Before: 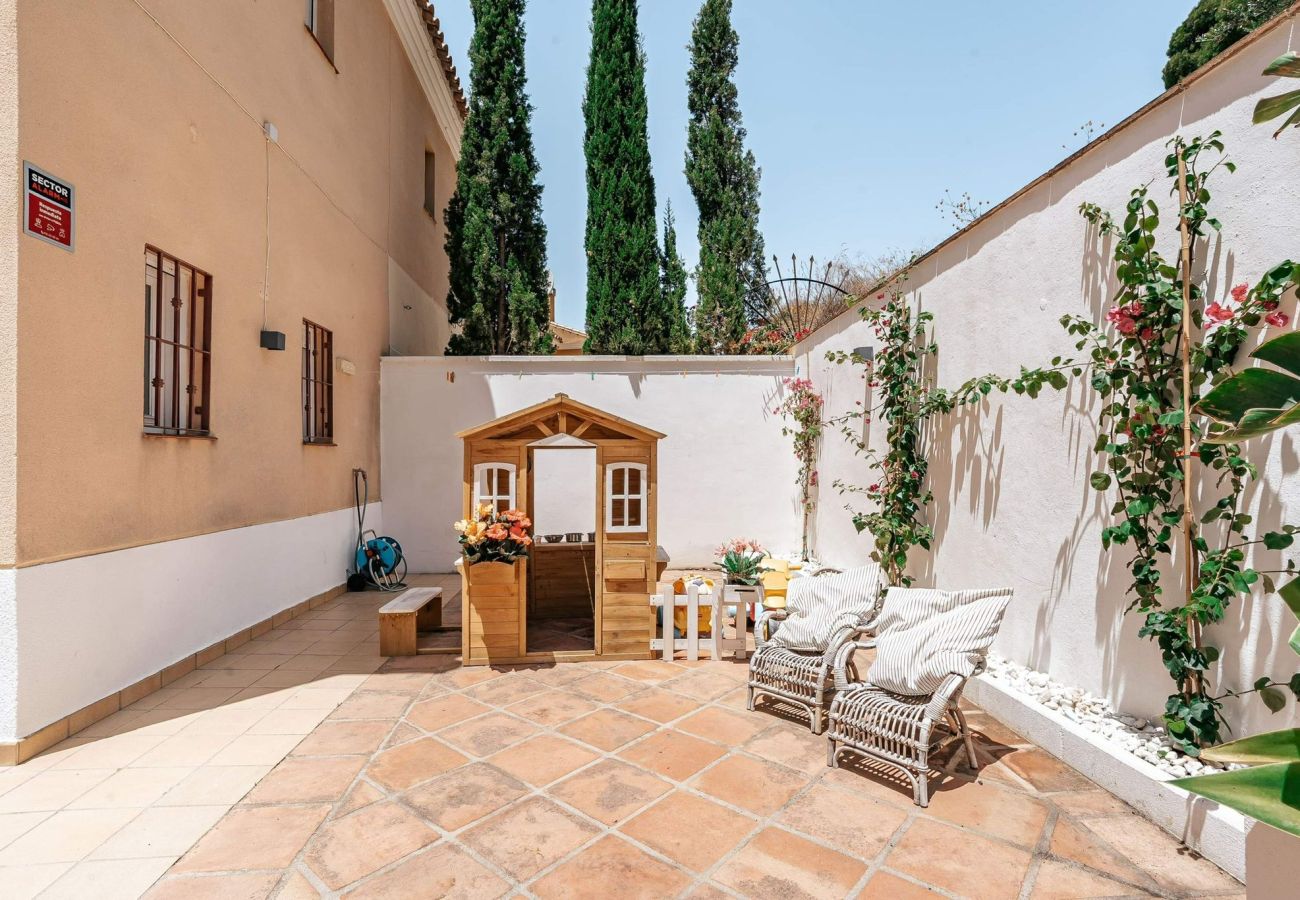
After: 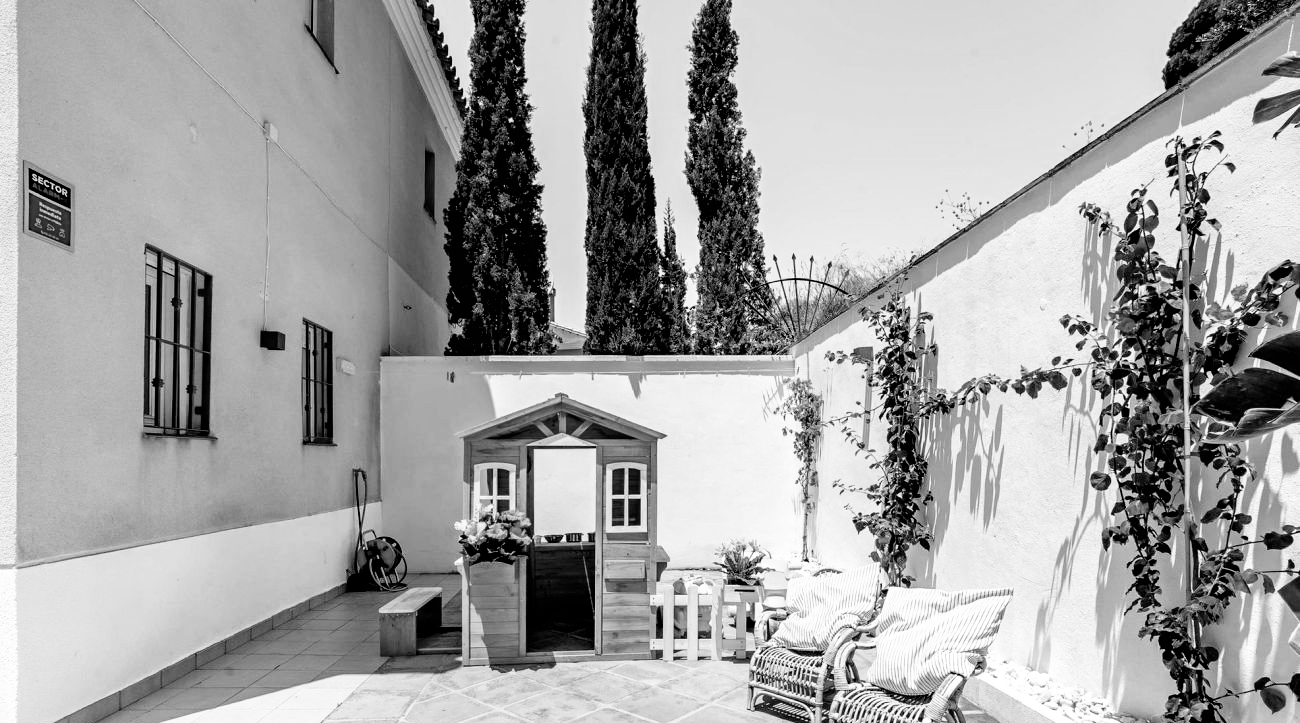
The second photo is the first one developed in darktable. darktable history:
monochrome: on, module defaults
filmic rgb: black relative exposure -3.64 EV, white relative exposure 2.44 EV, hardness 3.29
crop: bottom 19.644%
